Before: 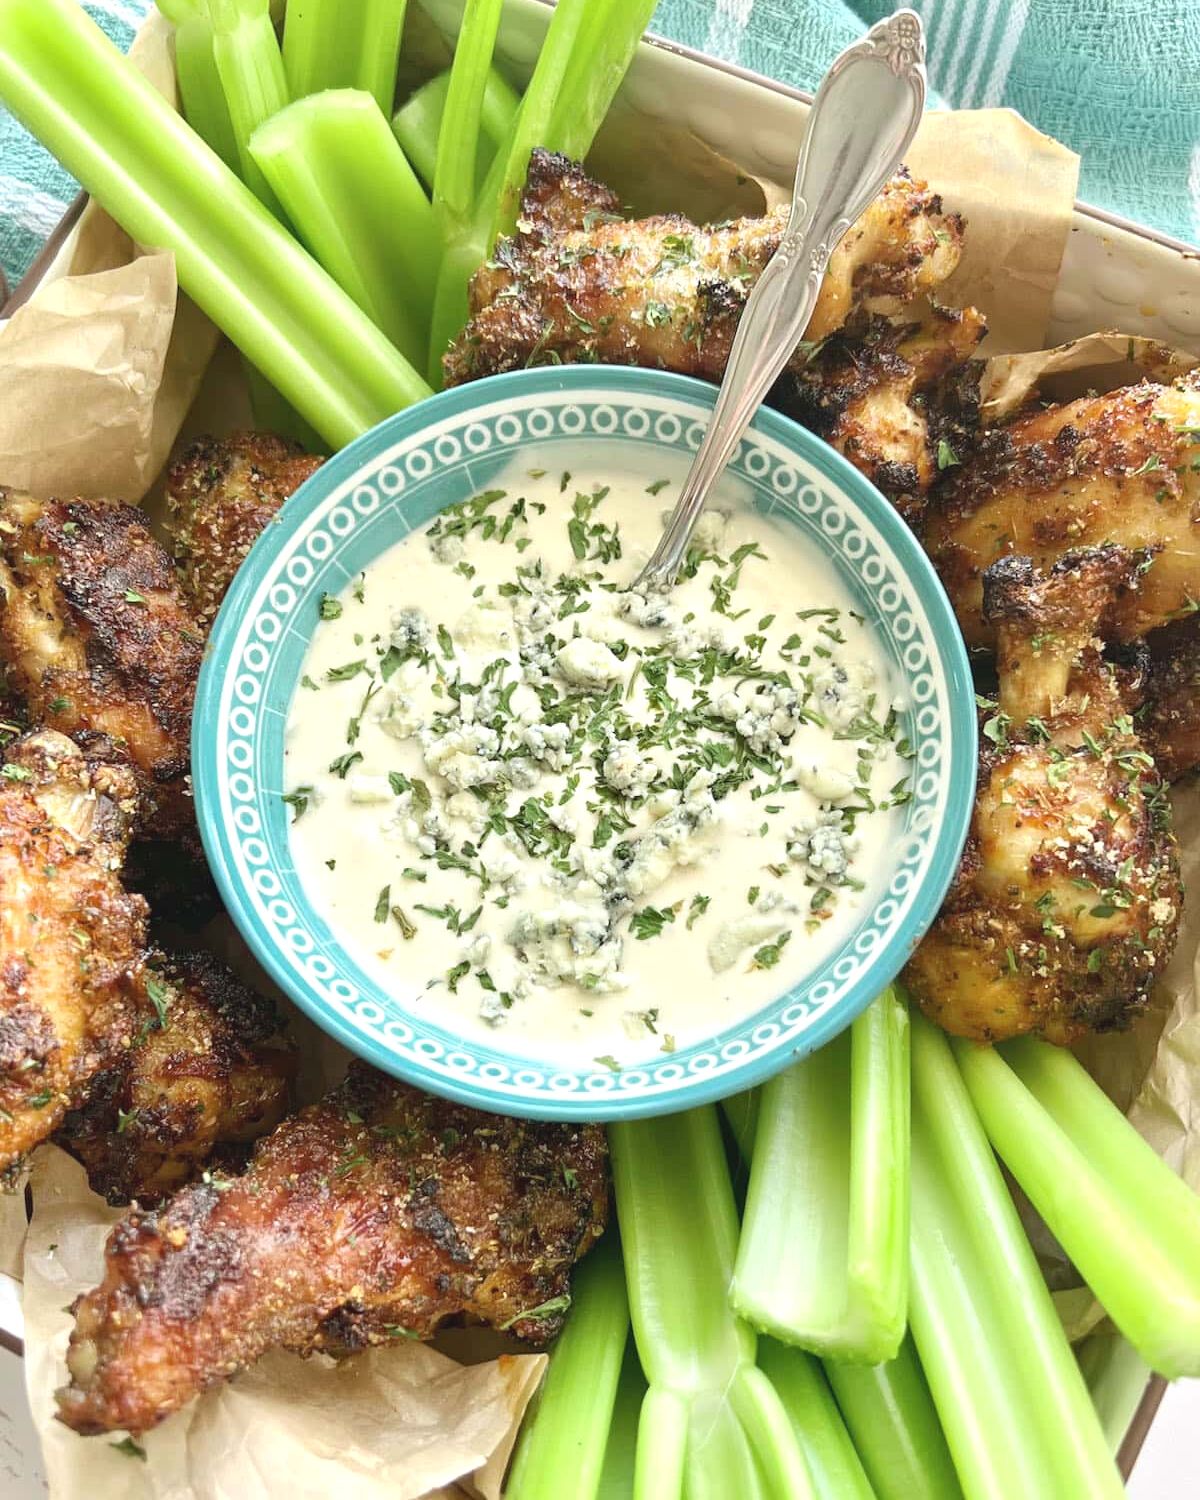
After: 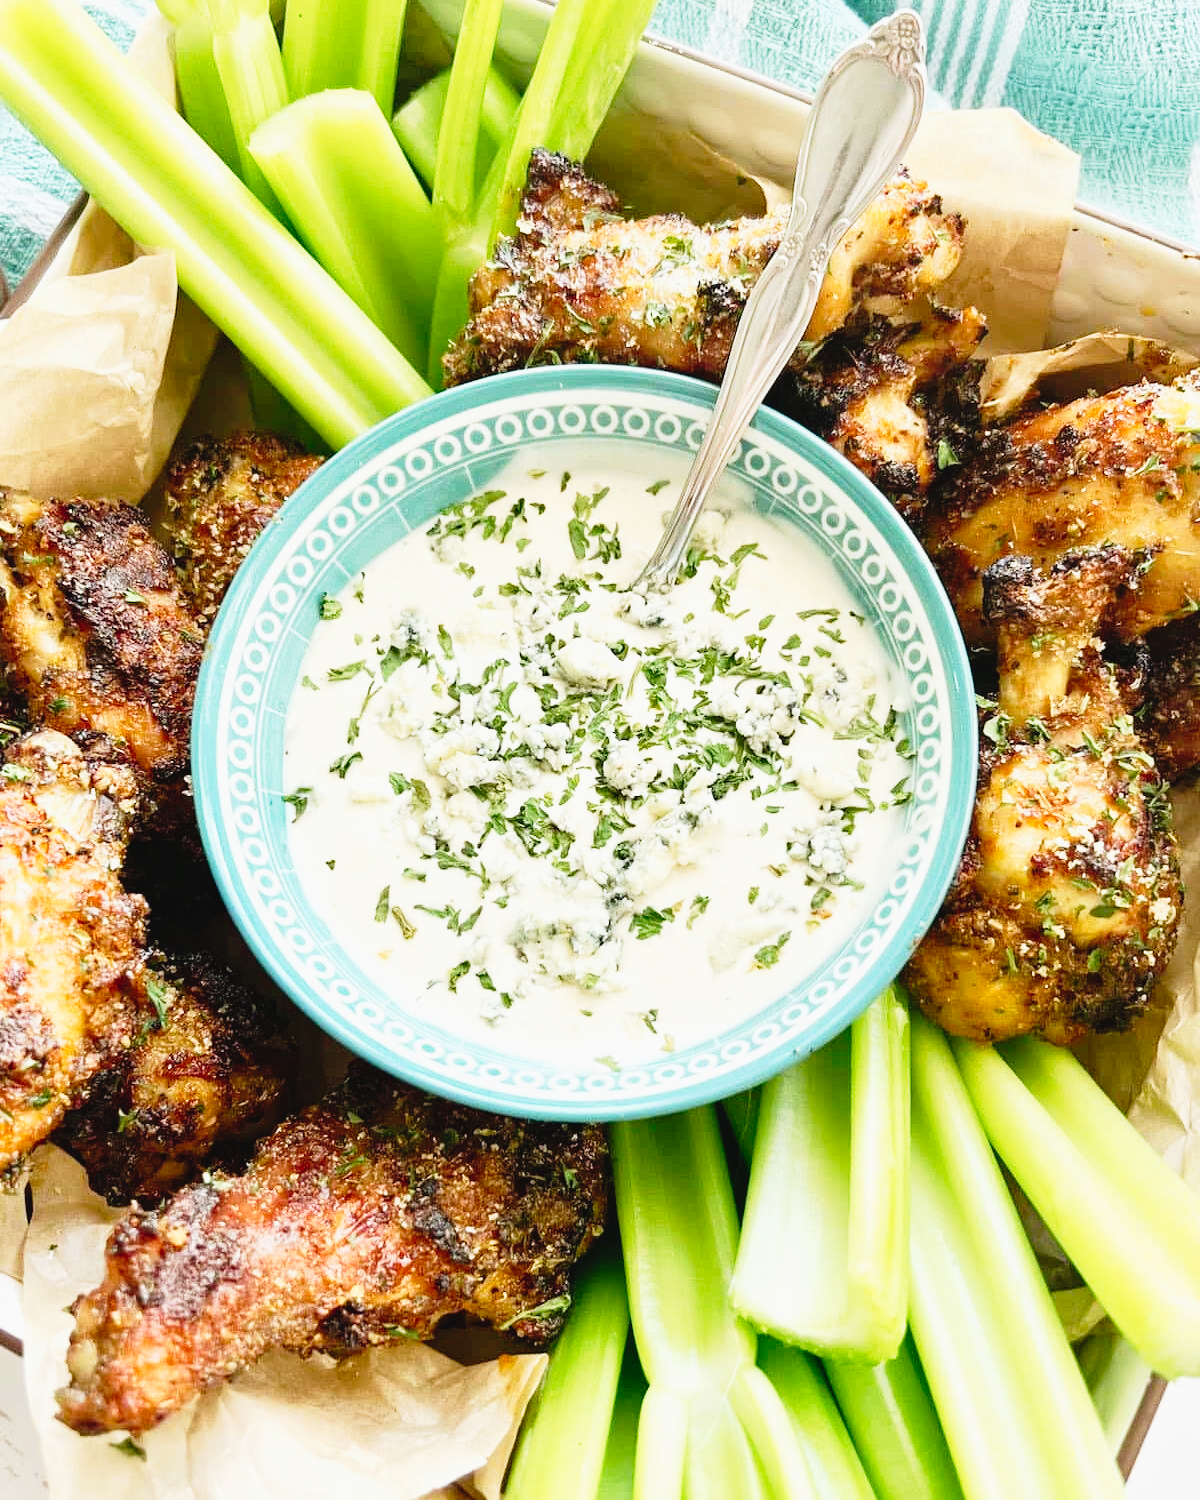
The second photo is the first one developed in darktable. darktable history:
tone curve: curves: ch0 [(0, 0.022) (0.177, 0.086) (0.392, 0.438) (0.704, 0.844) (0.858, 0.938) (1, 0.981)]; ch1 [(0, 0) (0.402, 0.36) (0.476, 0.456) (0.498, 0.501) (0.518, 0.521) (0.58, 0.598) (0.619, 0.65) (0.692, 0.737) (1, 1)]; ch2 [(0, 0) (0.415, 0.438) (0.483, 0.499) (0.503, 0.507) (0.526, 0.537) (0.563, 0.624) (0.626, 0.714) (0.699, 0.753) (0.997, 0.858)], preserve colors none
